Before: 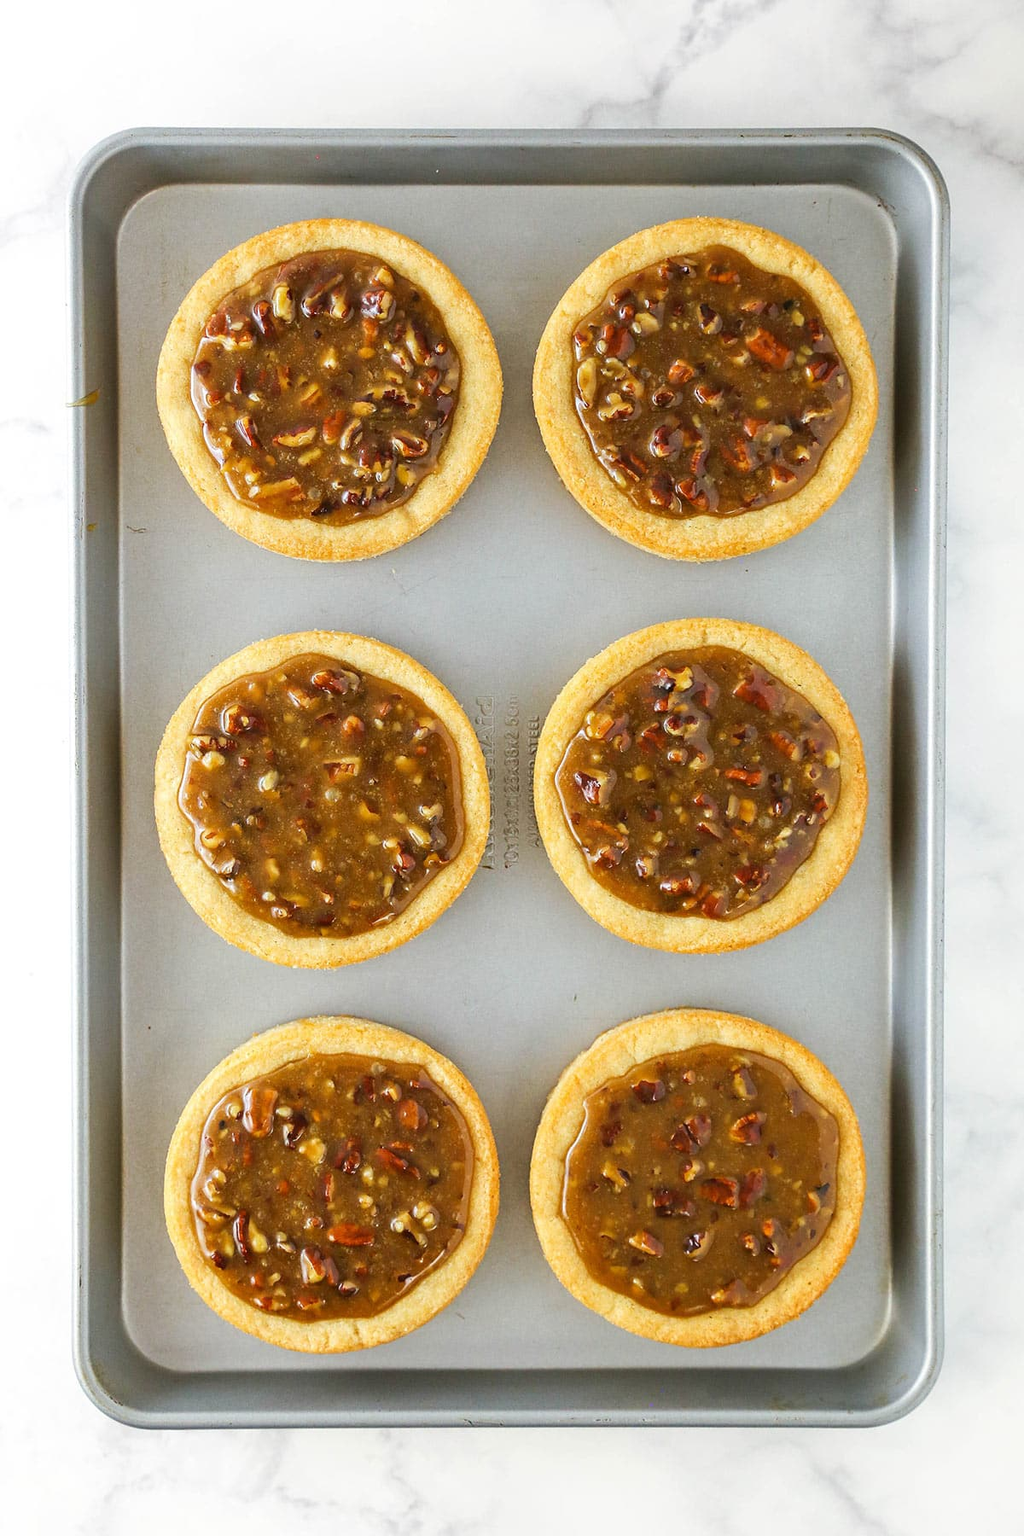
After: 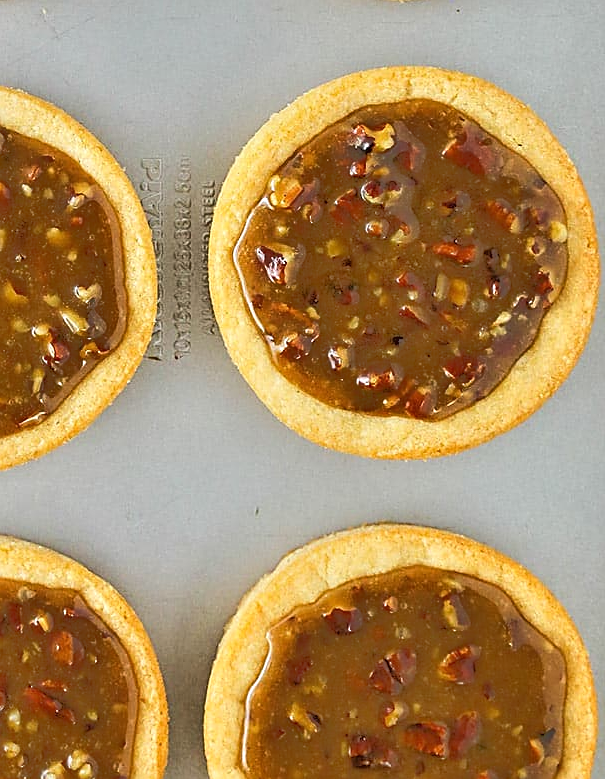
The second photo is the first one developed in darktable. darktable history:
sharpen: on, module defaults
crop: left 34.767%, top 36.604%, right 14.808%, bottom 20.109%
tone equalizer: -7 EV -0.64 EV, -6 EV 0.991 EV, -5 EV -0.442 EV, -4 EV 0.423 EV, -3 EV 0.444 EV, -2 EV 0.161 EV, -1 EV -0.131 EV, +0 EV -0.41 EV
